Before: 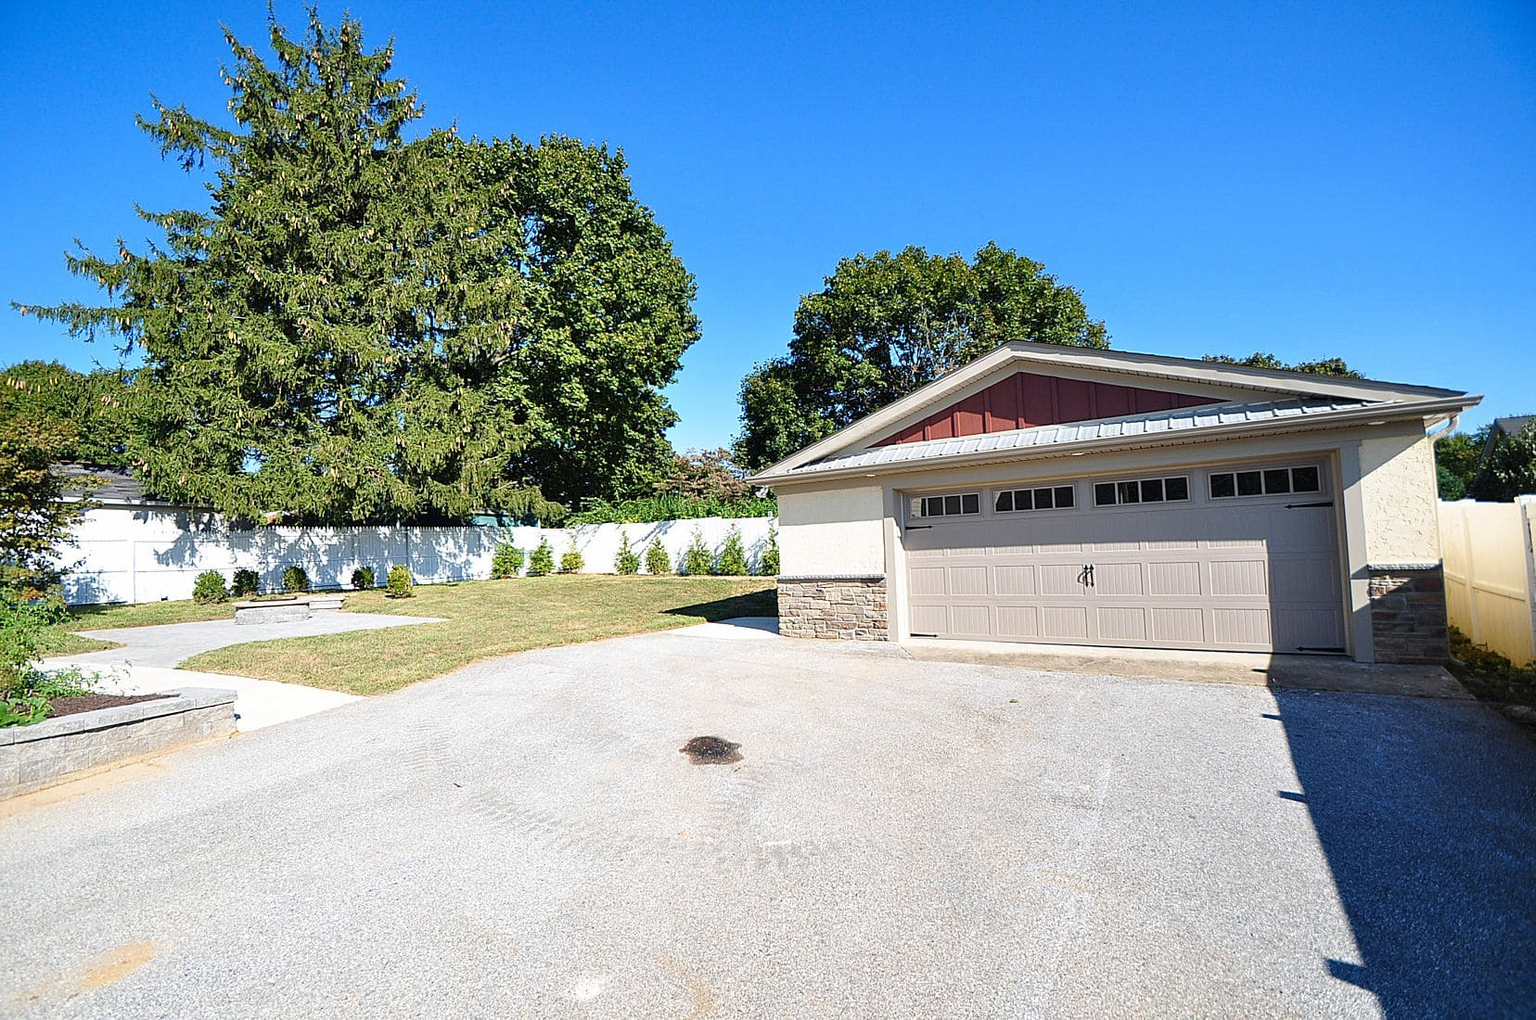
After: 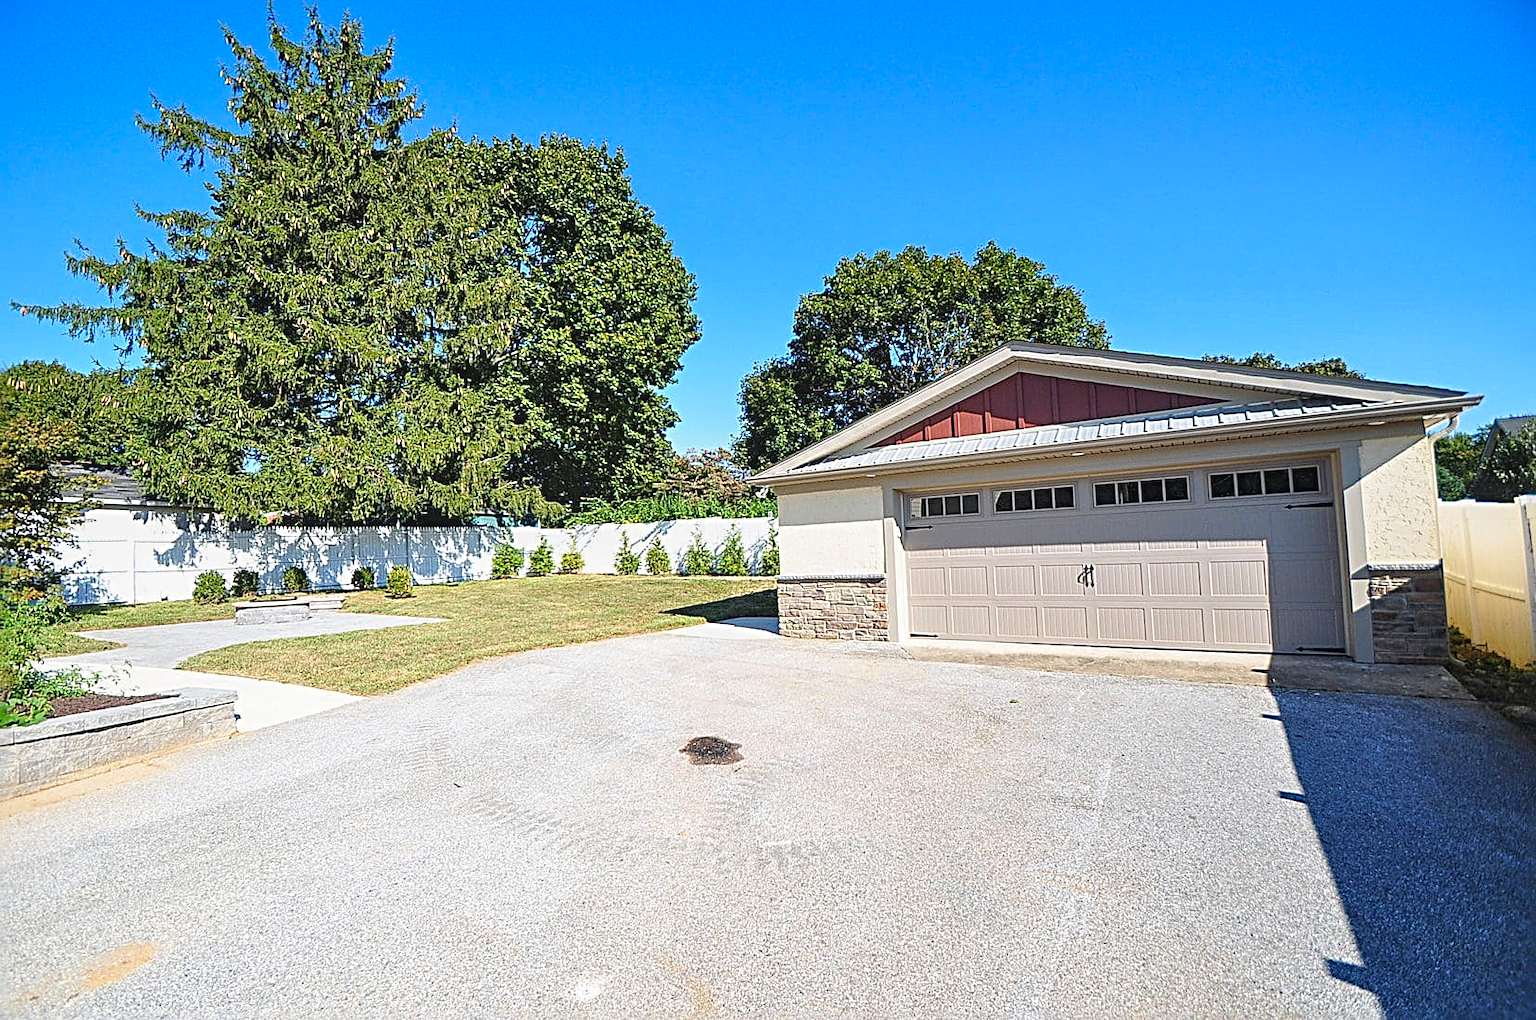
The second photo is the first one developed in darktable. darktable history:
sharpen: radius 4
local contrast: detail 110%
tone equalizer: on, module defaults
contrast brightness saturation: contrast 0.03, brightness 0.06, saturation 0.13
